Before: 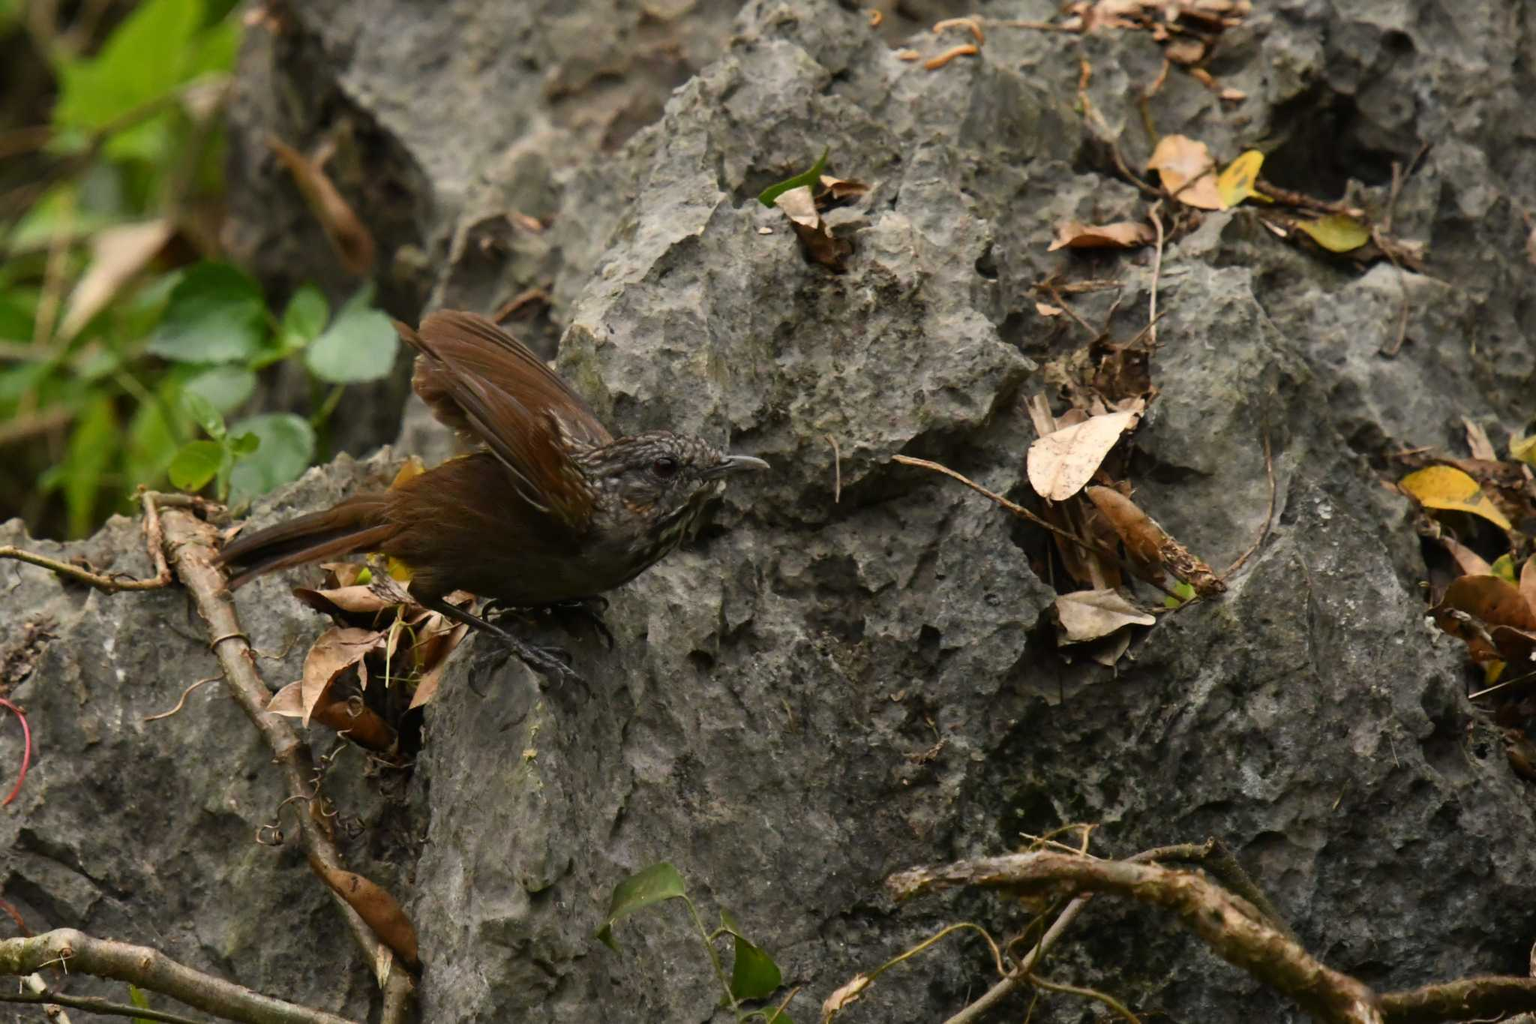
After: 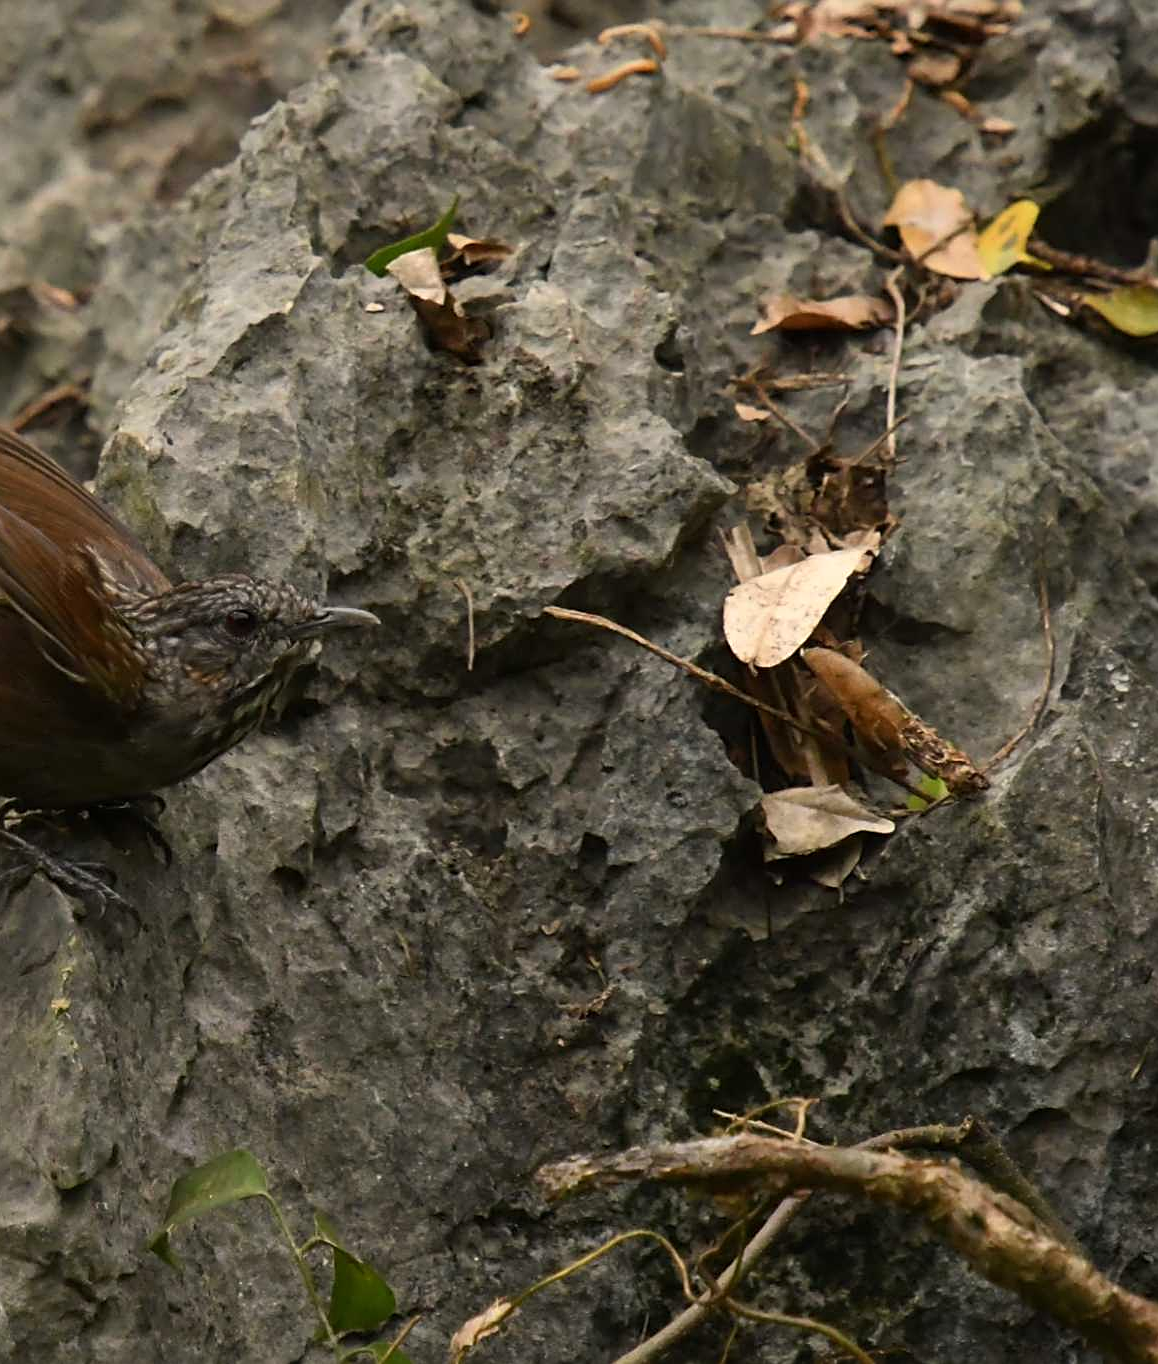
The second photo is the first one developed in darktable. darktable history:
crop: left 31.562%, top 0.012%, right 11.895%
color calibration: x 0.343, y 0.356, temperature 5122.04 K
sharpen: on, module defaults
